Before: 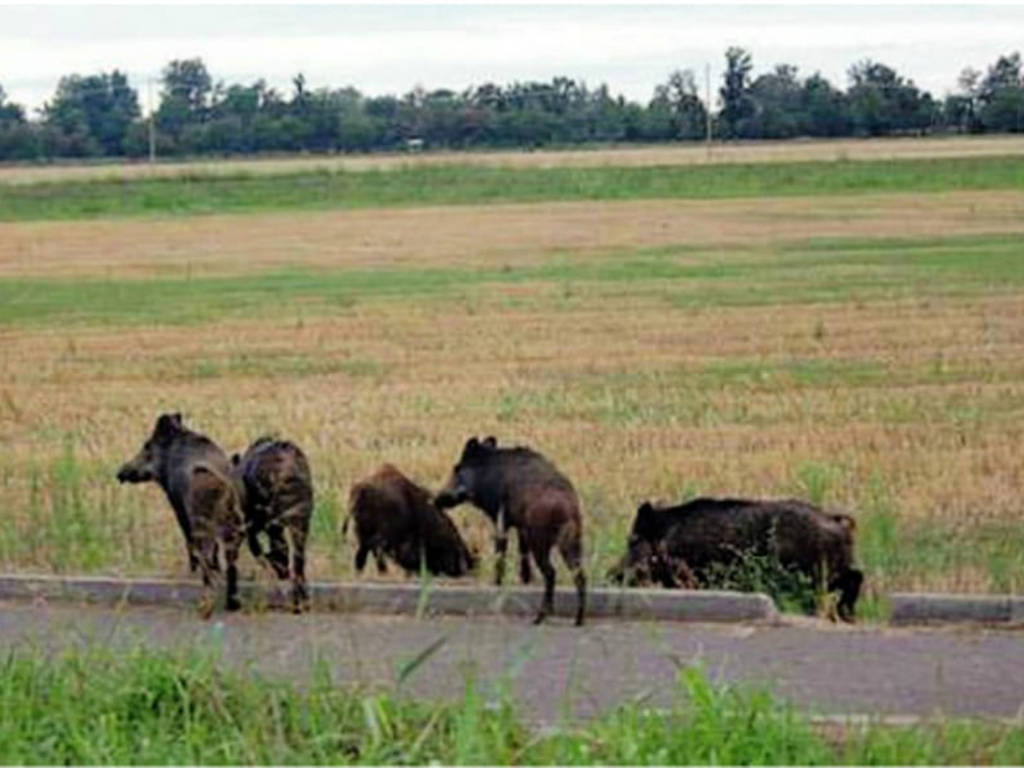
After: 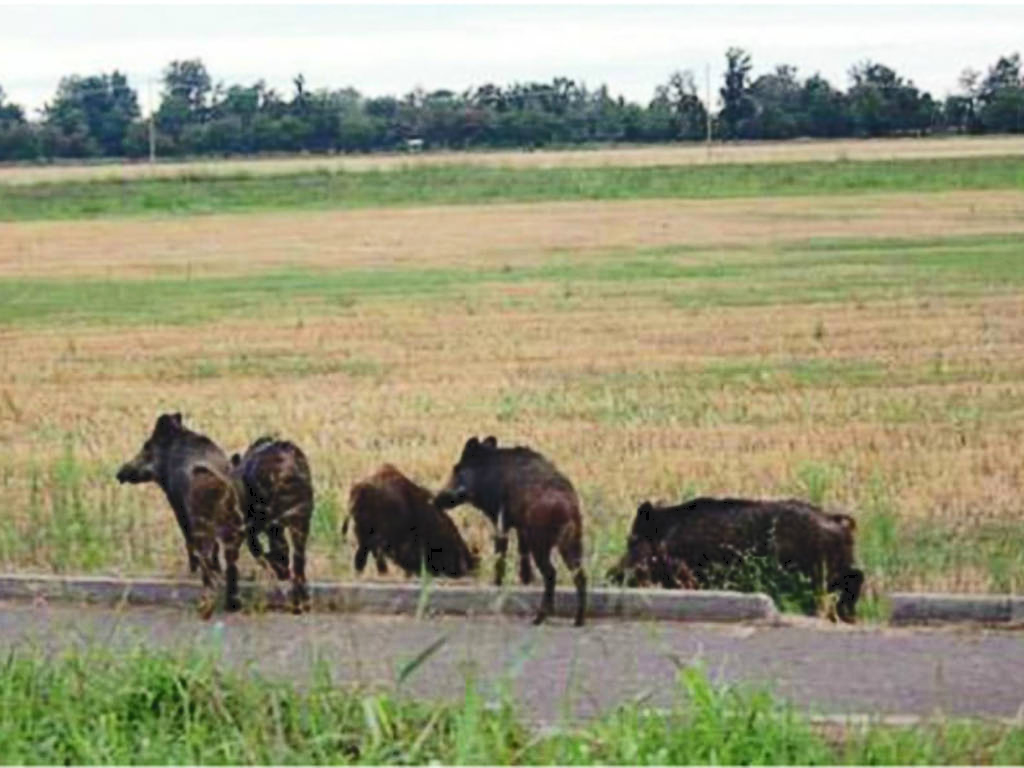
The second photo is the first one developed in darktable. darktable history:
tone curve: curves: ch0 [(0, 0) (0.003, 0.077) (0.011, 0.089) (0.025, 0.105) (0.044, 0.122) (0.069, 0.134) (0.1, 0.151) (0.136, 0.171) (0.177, 0.198) (0.224, 0.23) (0.277, 0.273) (0.335, 0.343) (0.399, 0.422) (0.468, 0.508) (0.543, 0.601) (0.623, 0.695) (0.709, 0.782) (0.801, 0.866) (0.898, 0.934) (1, 1)], color space Lab, independent channels, preserve colors none
